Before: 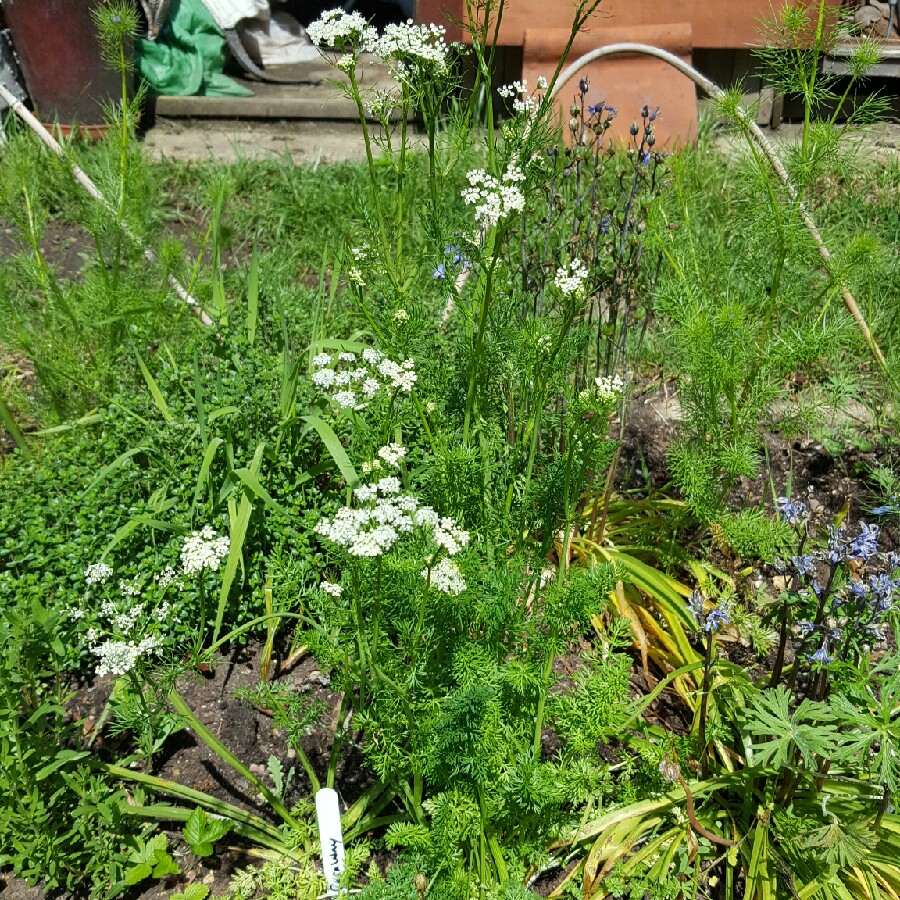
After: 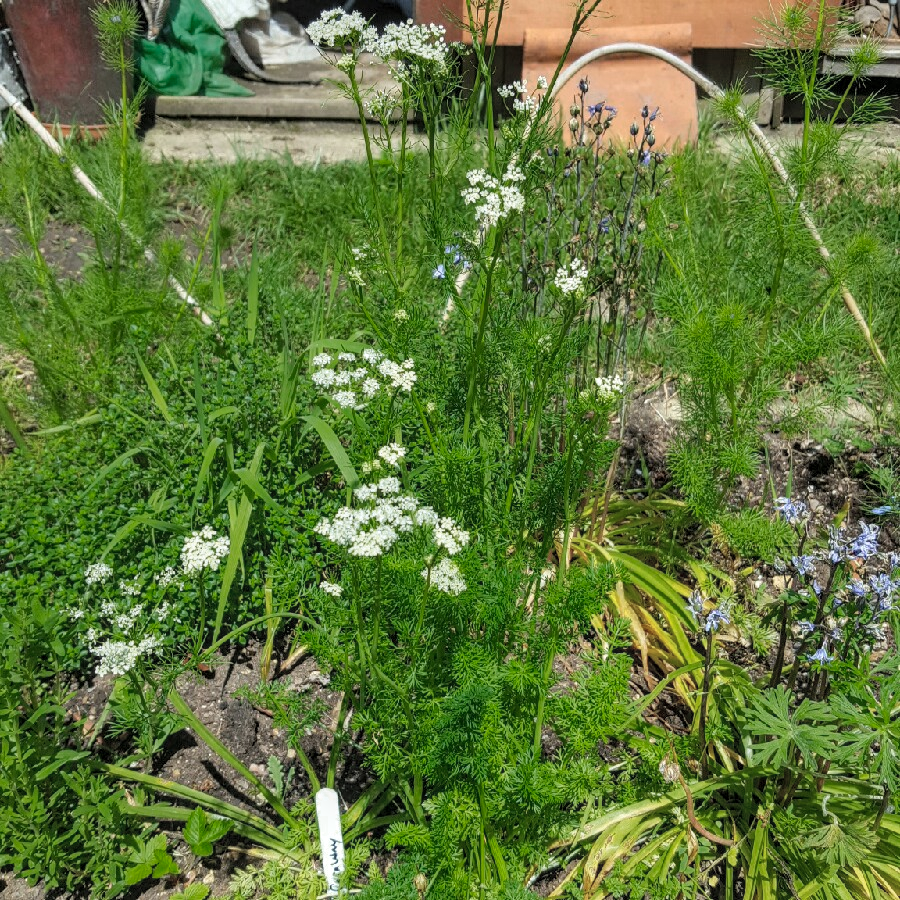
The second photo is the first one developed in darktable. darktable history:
contrast brightness saturation: brightness 0.142
local contrast: on, module defaults
color zones: curves: ch0 [(0, 0.558) (0.143, 0.548) (0.286, 0.447) (0.429, 0.259) (0.571, 0.5) (0.714, 0.5) (0.857, 0.593) (1, 0.558)]; ch1 [(0, 0.543) (0.01, 0.544) (0.12, 0.492) (0.248, 0.458) (0.5, 0.534) (0.748, 0.5) (0.99, 0.469) (1, 0.543)]; ch2 [(0, 0.507) (0.143, 0.522) (0.286, 0.505) (0.429, 0.5) (0.571, 0.5) (0.714, 0.5) (0.857, 0.5) (1, 0.507)]
